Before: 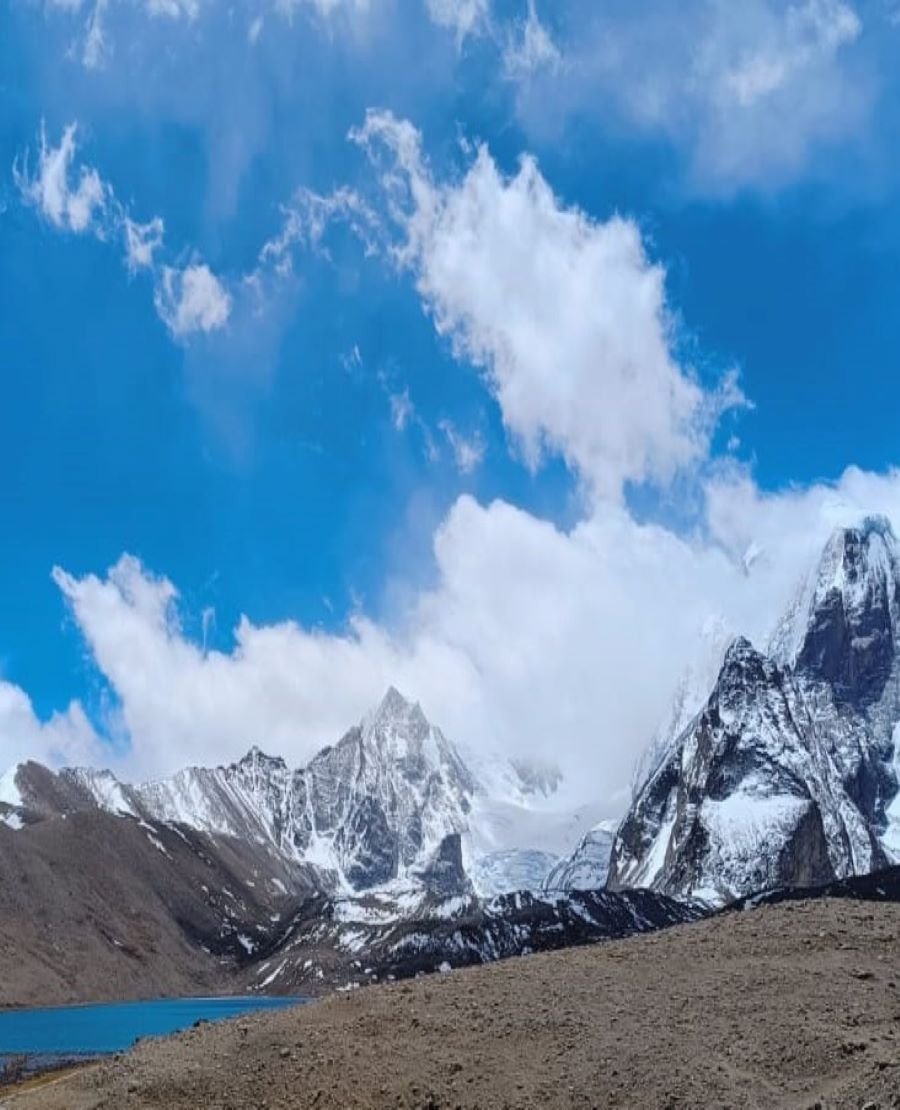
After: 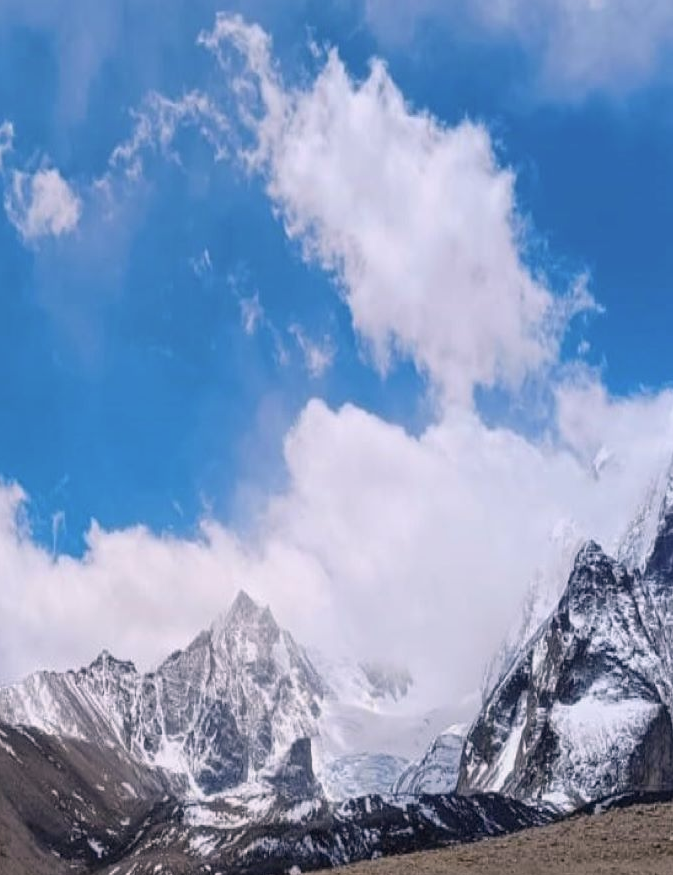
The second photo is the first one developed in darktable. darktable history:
color correction: highlights a* 7.34, highlights b* 4.37
crop: left 16.768%, top 8.653%, right 8.362%, bottom 12.485%
